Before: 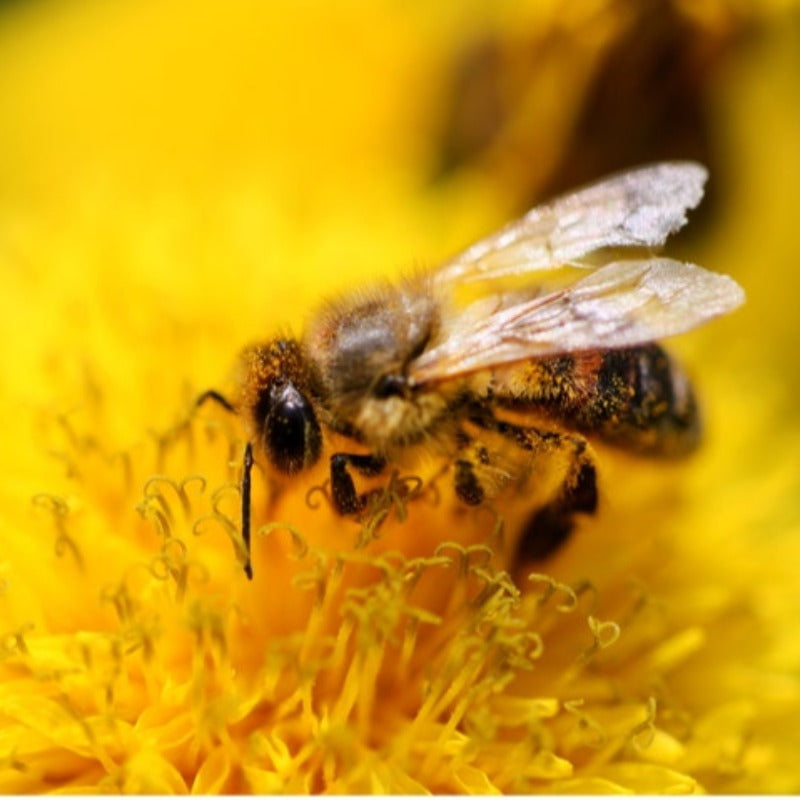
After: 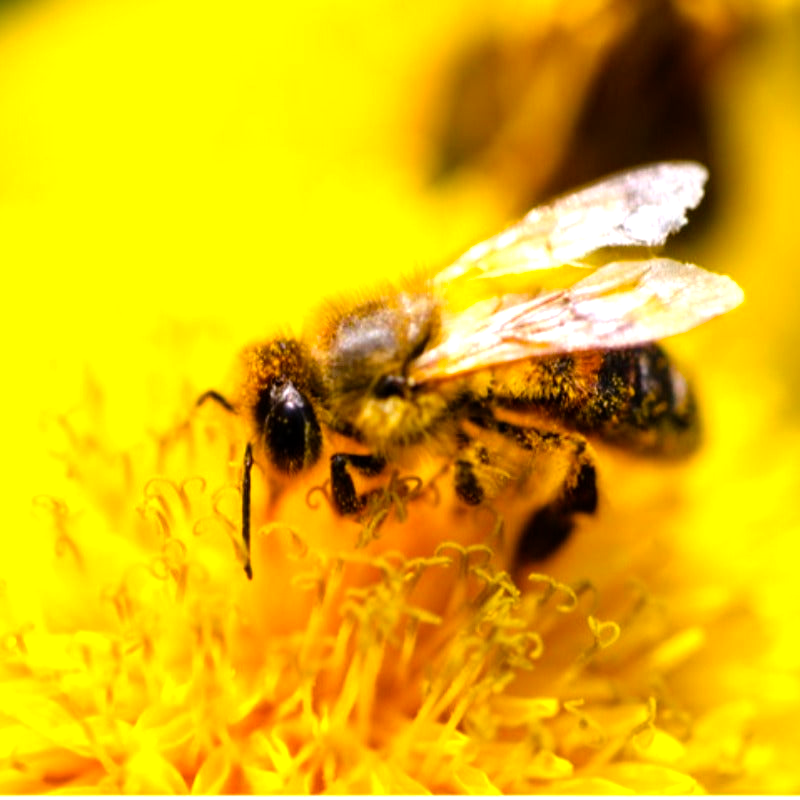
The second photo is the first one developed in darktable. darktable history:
tone equalizer: -8 EV -0.764 EV, -7 EV -0.738 EV, -6 EV -0.628 EV, -5 EV -0.401 EV, -3 EV 0.386 EV, -2 EV 0.6 EV, -1 EV 0.693 EV, +0 EV 0.762 EV, smoothing 1
color balance rgb: perceptual saturation grading › global saturation 38.791%
